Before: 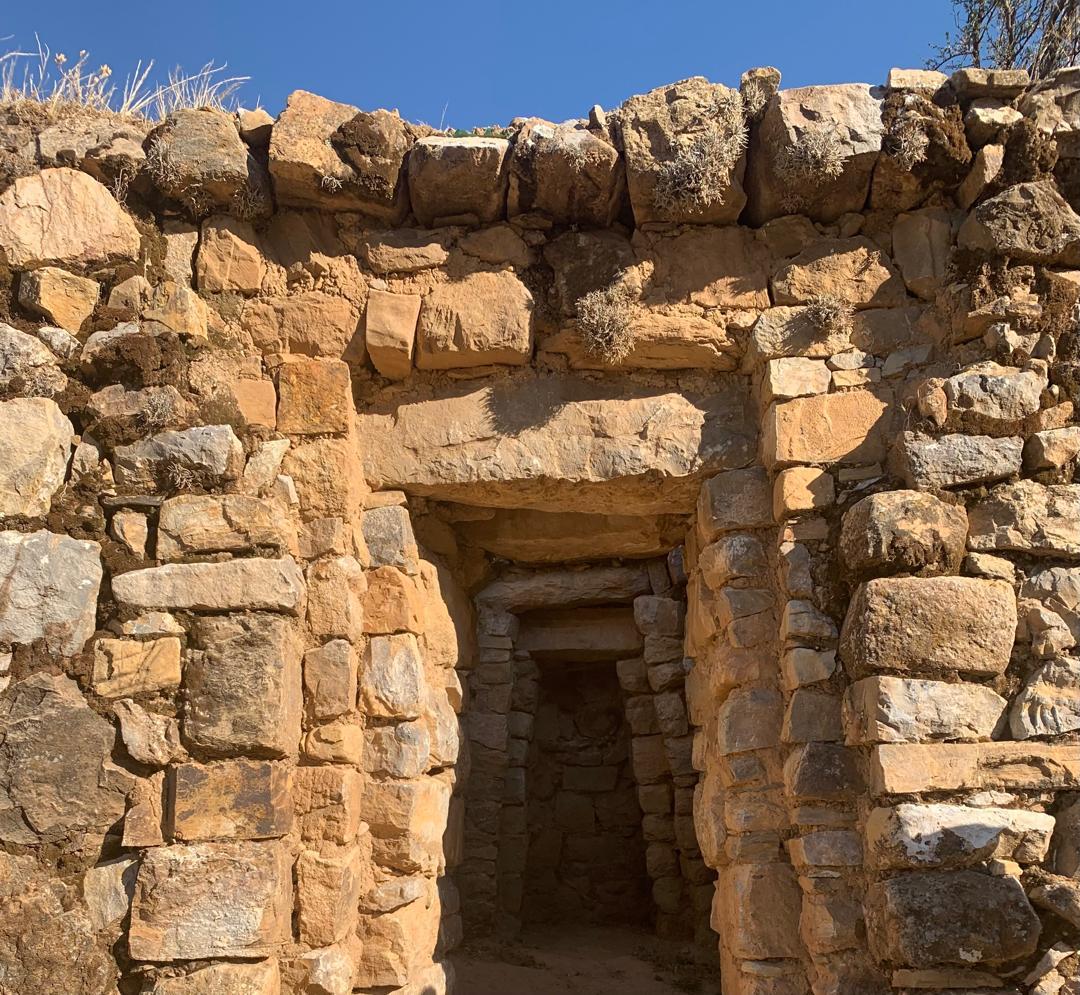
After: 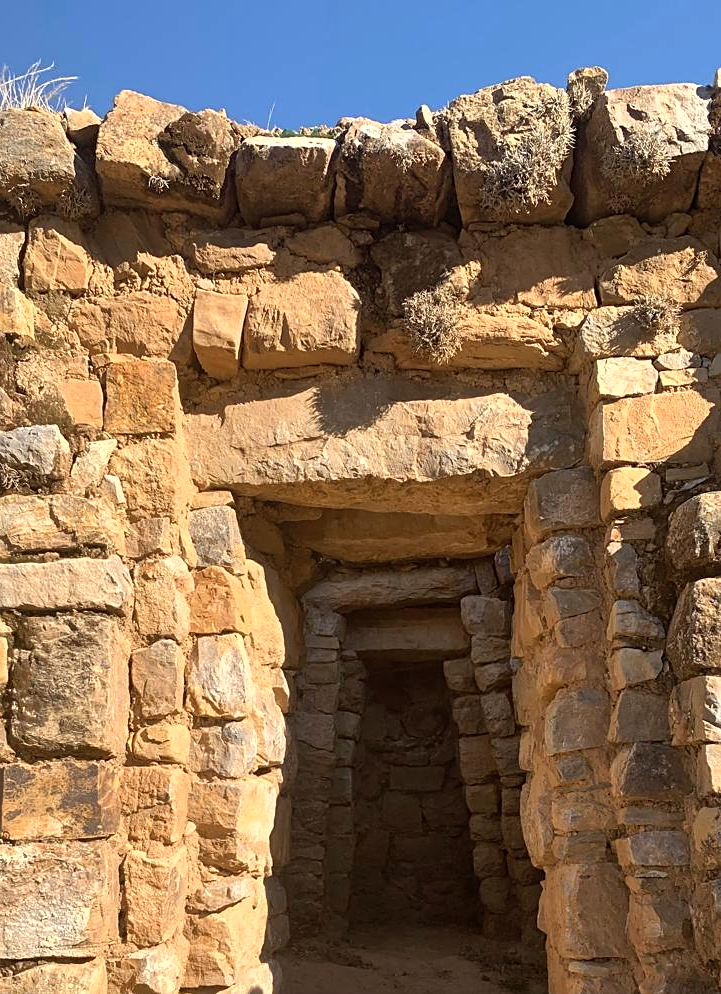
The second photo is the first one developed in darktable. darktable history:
shadows and highlights: shadows 43.22, highlights 8.16
crop and rotate: left 16.065%, right 17.171%
sharpen: amount 0.202
tone equalizer: -8 EV -0.41 EV, -7 EV -0.428 EV, -6 EV -0.313 EV, -5 EV -0.222 EV, -3 EV 0.189 EV, -2 EV 0.348 EV, -1 EV 0.405 EV, +0 EV 0.414 EV, edges refinement/feathering 500, mask exposure compensation -1.57 EV, preserve details no
